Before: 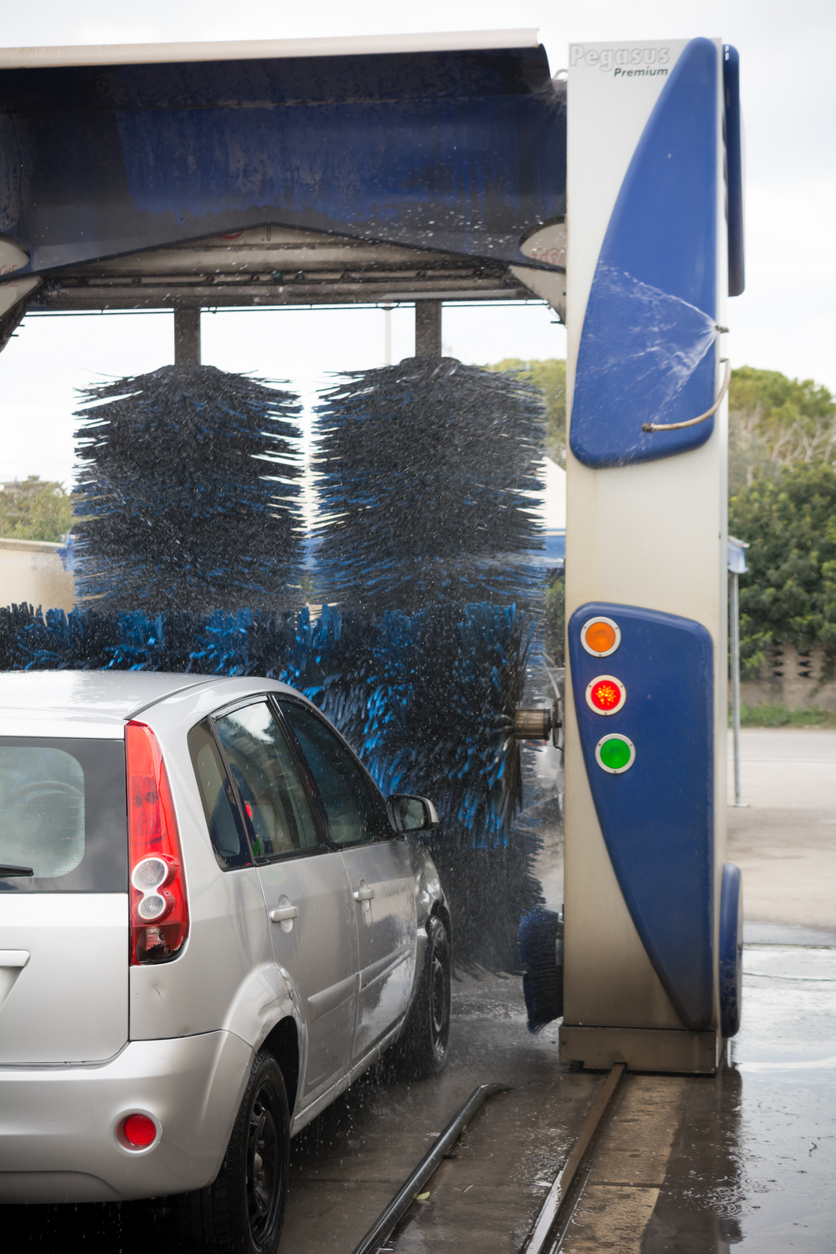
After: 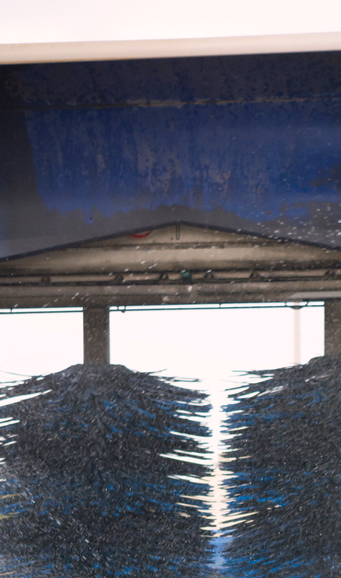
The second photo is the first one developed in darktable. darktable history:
crop and rotate: left 10.983%, top 0.099%, right 48.163%, bottom 53.789%
color balance rgb: power › luminance 3.168%, power › hue 231.2°, highlights gain › chroma 0.989%, highlights gain › hue 28.1°, perceptual saturation grading › global saturation 19.532%, global vibrance 20%
